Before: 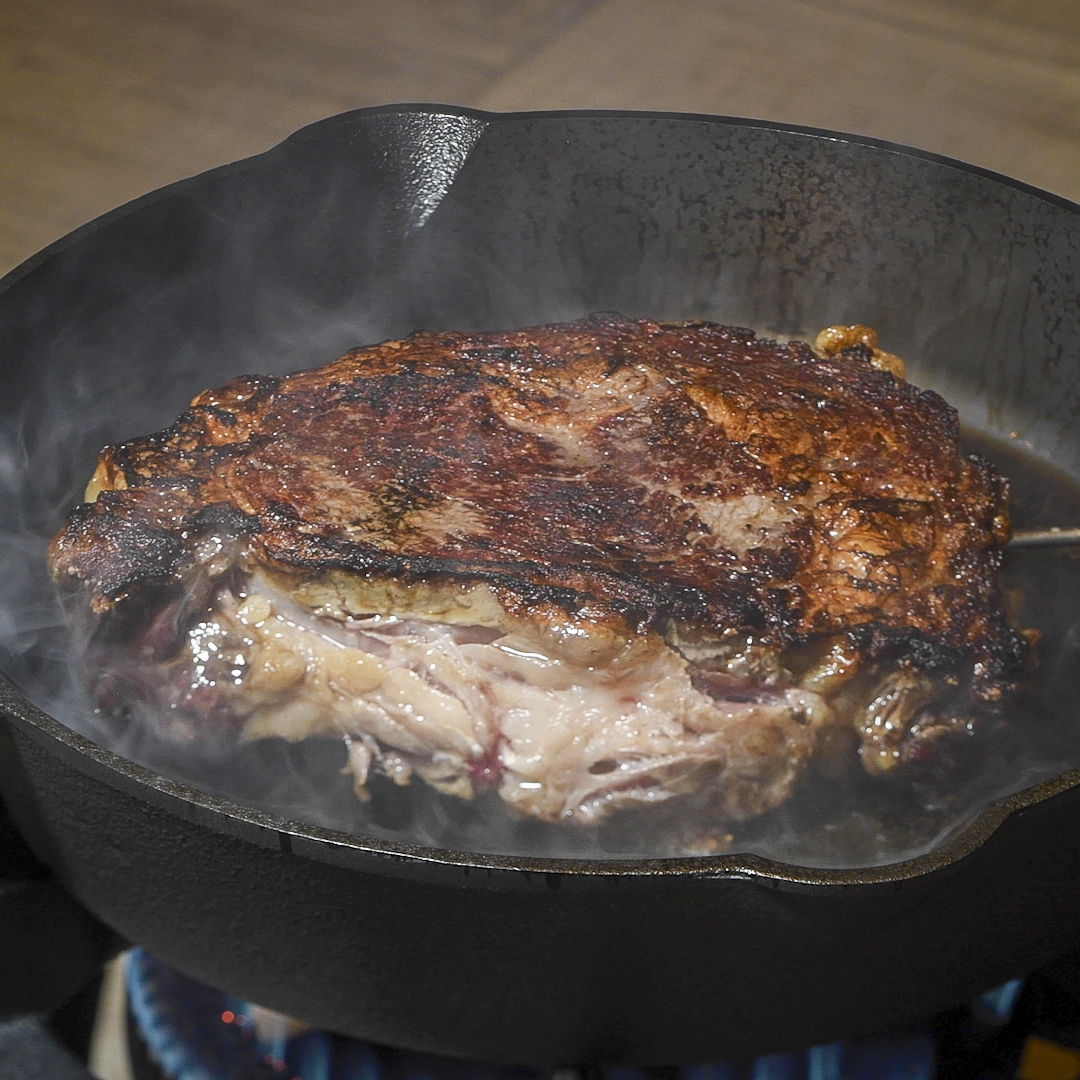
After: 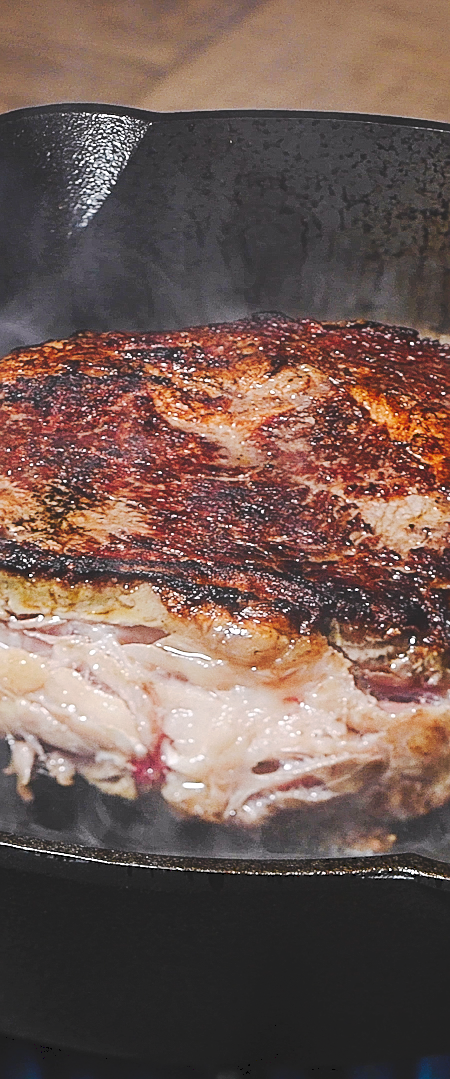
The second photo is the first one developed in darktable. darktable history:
crop: left 31.229%, right 27.105%
tone curve: curves: ch0 [(0, 0) (0.003, 0.108) (0.011, 0.112) (0.025, 0.117) (0.044, 0.126) (0.069, 0.133) (0.1, 0.146) (0.136, 0.158) (0.177, 0.178) (0.224, 0.212) (0.277, 0.256) (0.335, 0.331) (0.399, 0.423) (0.468, 0.538) (0.543, 0.641) (0.623, 0.721) (0.709, 0.792) (0.801, 0.845) (0.898, 0.917) (1, 1)], preserve colors none
shadows and highlights: shadows 5, soften with gaussian
white balance: red 1.009, blue 1.027
sharpen: on, module defaults
